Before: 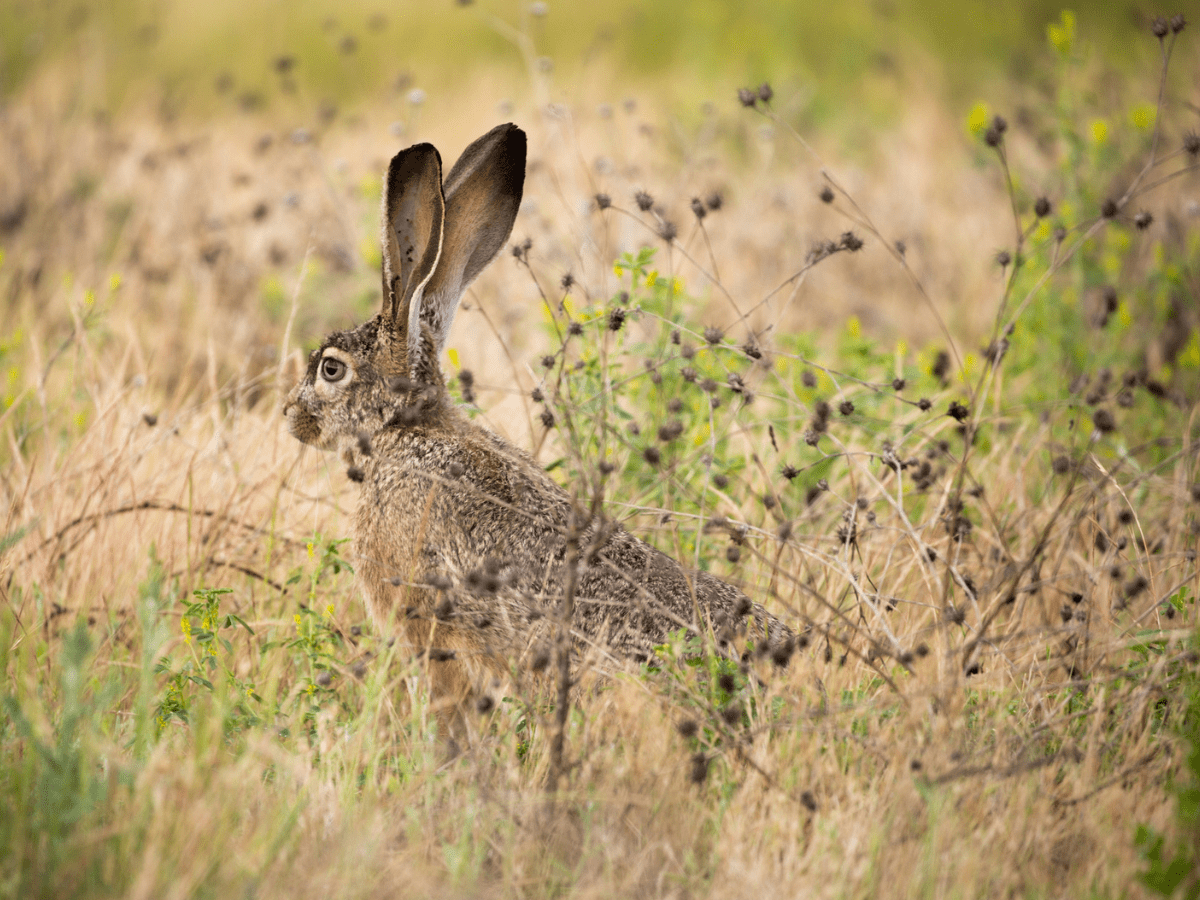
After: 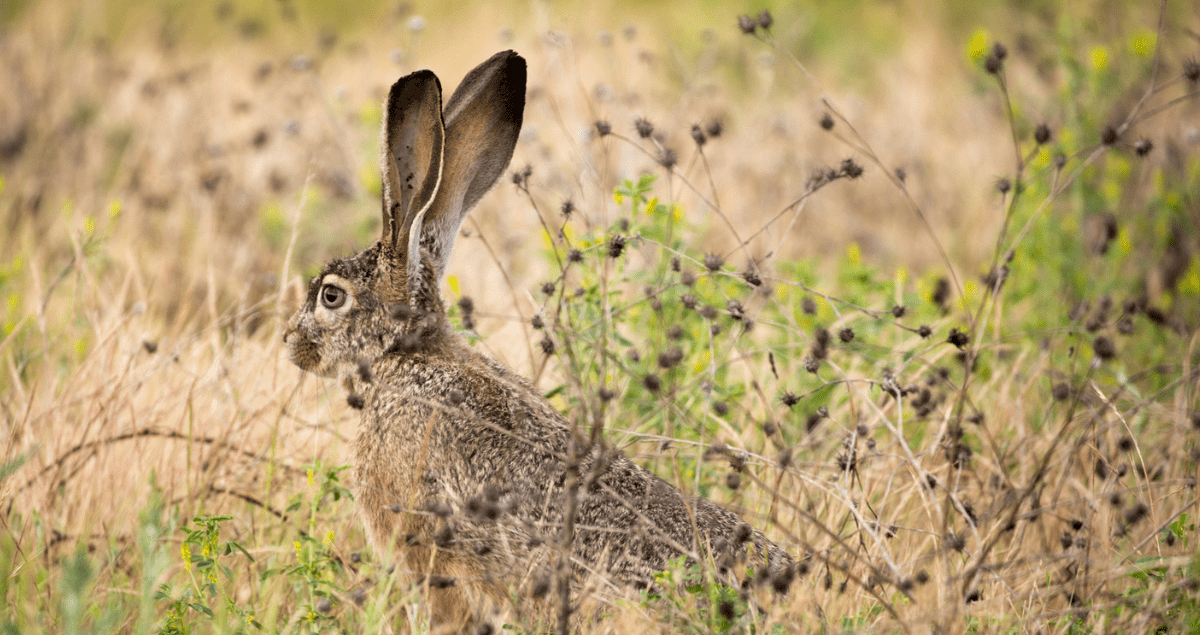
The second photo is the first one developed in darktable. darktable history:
local contrast: highlights 107%, shadows 98%, detail 120%, midtone range 0.2
crop and rotate: top 8.185%, bottom 21.245%
